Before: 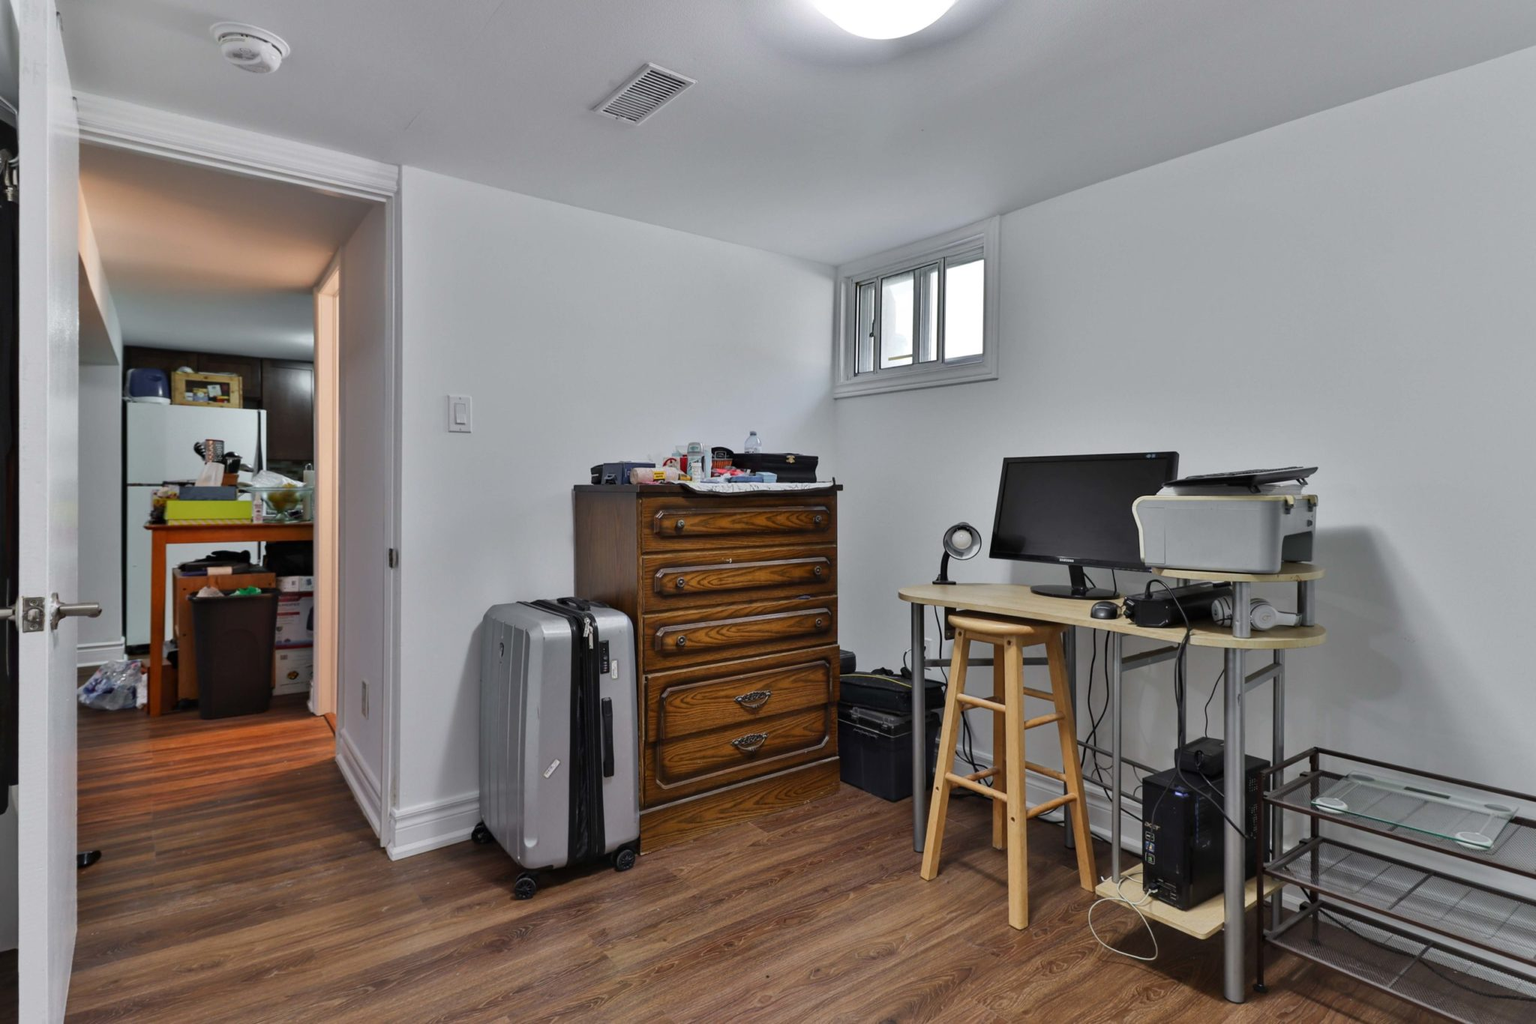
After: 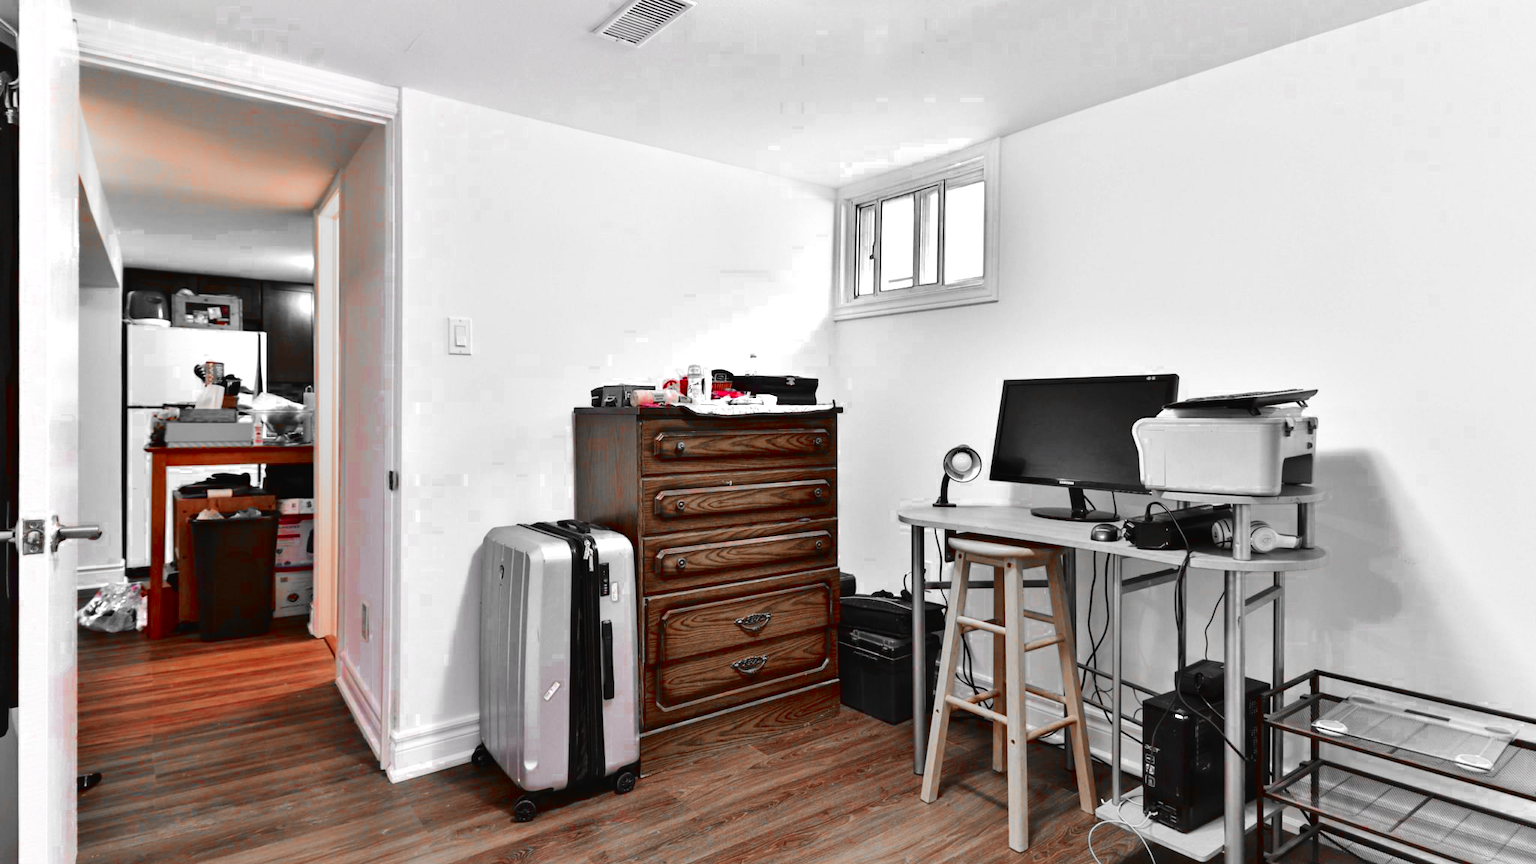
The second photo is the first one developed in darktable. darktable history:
contrast brightness saturation: contrast 0.07, brightness -0.13, saturation 0.06
crop: top 7.625%, bottom 8.027%
color zones: curves: ch0 [(0, 0.352) (0.143, 0.407) (0.286, 0.386) (0.429, 0.431) (0.571, 0.829) (0.714, 0.853) (0.857, 0.833) (1, 0.352)]; ch1 [(0, 0.604) (0.072, 0.726) (0.096, 0.608) (0.205, 0.007) (0.571, -0.006) (0.839, -0.013) (0.857, -0.012) (1, 0.604)]
tone curve: curves: ch0 [(0, 0.021) (0.049, 0.044) (0.152, 0.14) (0.328, 0.377) (0.473, 0.543) (0.641, 0.705) (0.868, 0.887) (1, 0.969)]; ch1 [(0, 0) (0.322, 0.328) (0.43, 0.425) (0.474, 0.466) (0.502, 0.503) (0.522, 0.526) (0.564, 0.591) (0.602, 0.632) (0.677, 0.701) (0.859, 0.885) (1, 1)]; ch2 [(0, 0) (0.33, 0.301) (0.447, 0.44) (0.487, 0.496) (0.502, 0.516) (0.535, 0.554) (0.565, 0.598) (0.618, 0.629) (1, 1)], color space Lab, independent channels, preserve colors none
exposure: black level correction 0.001, exposure 0.955 EV, compensate exposure bias true, compensate highlight preservation false
velvia: on, module defaults
